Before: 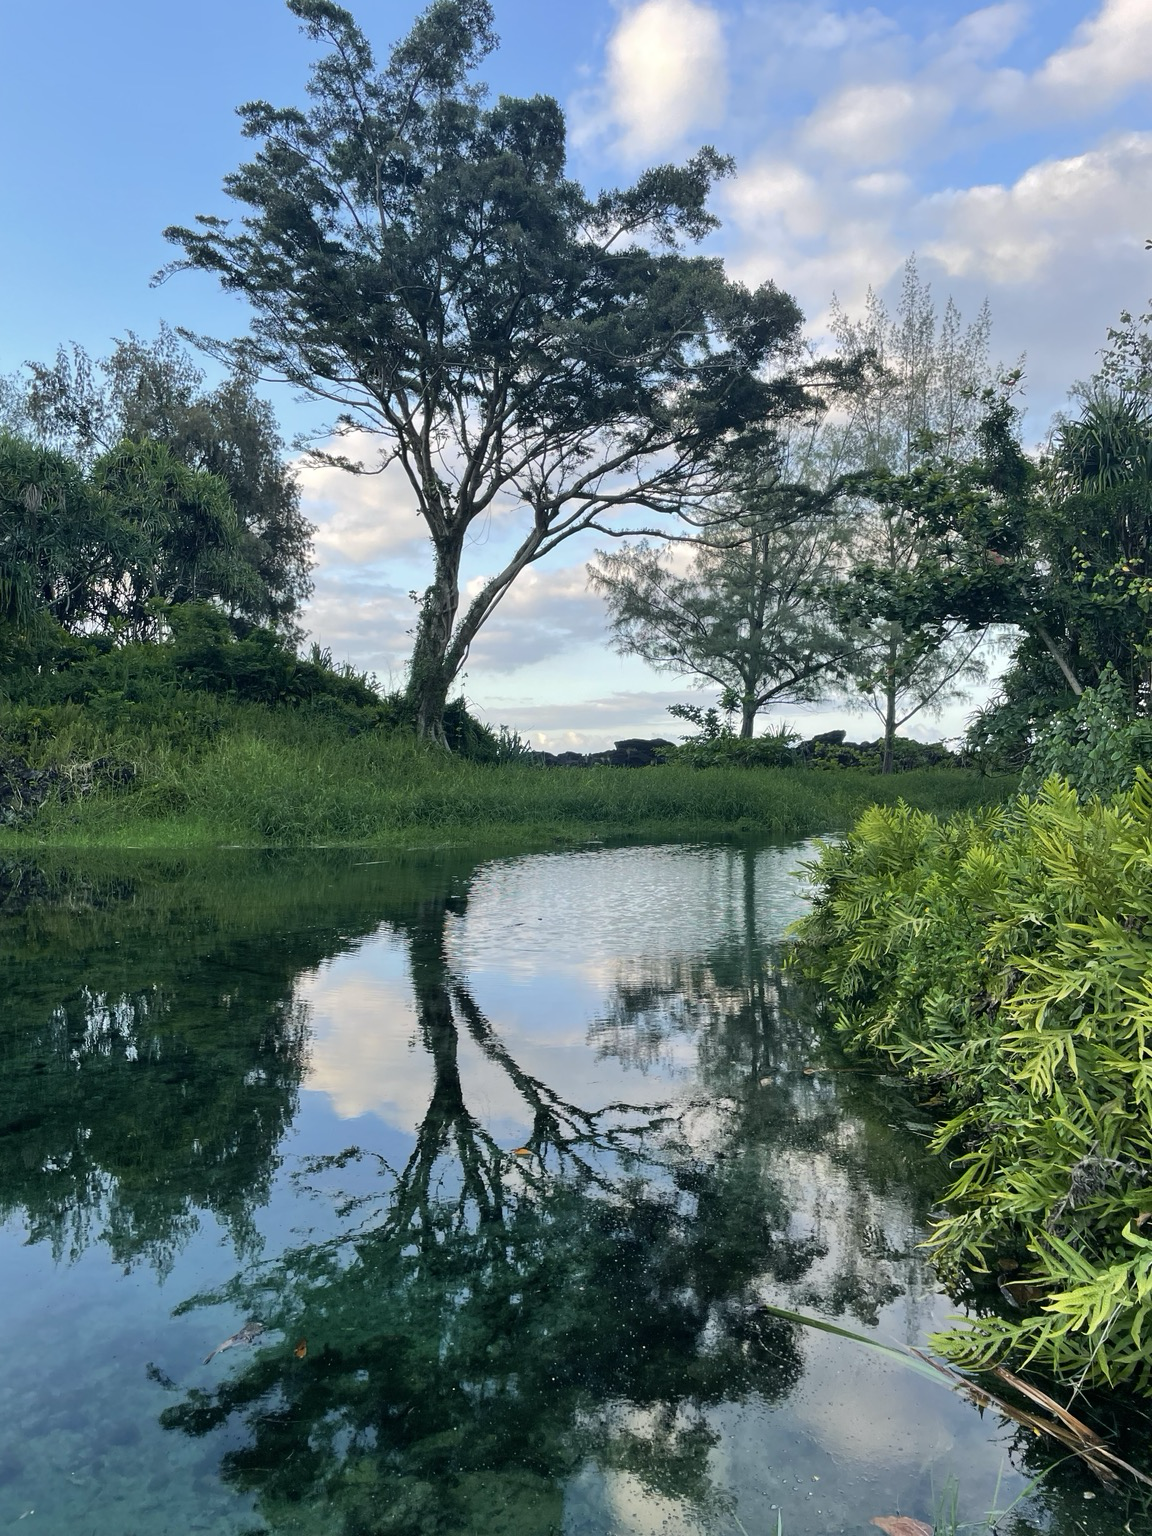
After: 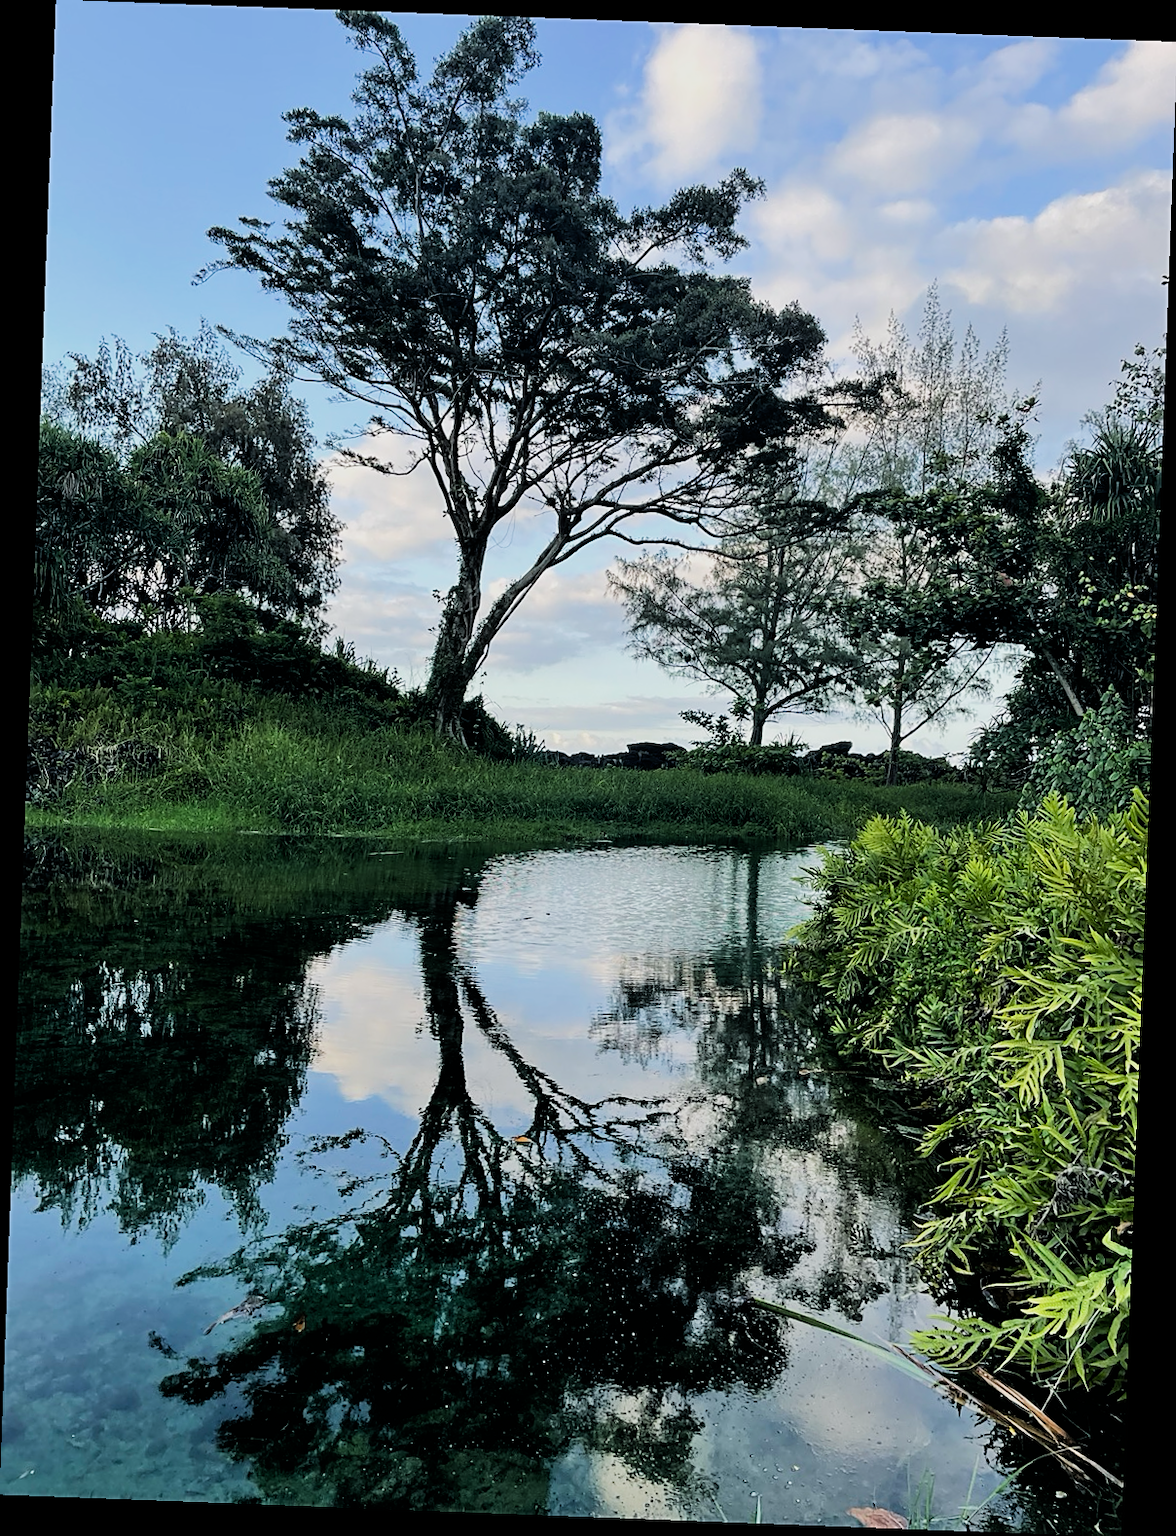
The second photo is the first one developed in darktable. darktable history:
filmic rgb: black relative exposure -5 EV, hardness 2.88, contrast 1.4, highlights saturation mix -20%
rotate and perspective: rotation 2.17°, automatic cropping off
sharpen: on, module defaults
